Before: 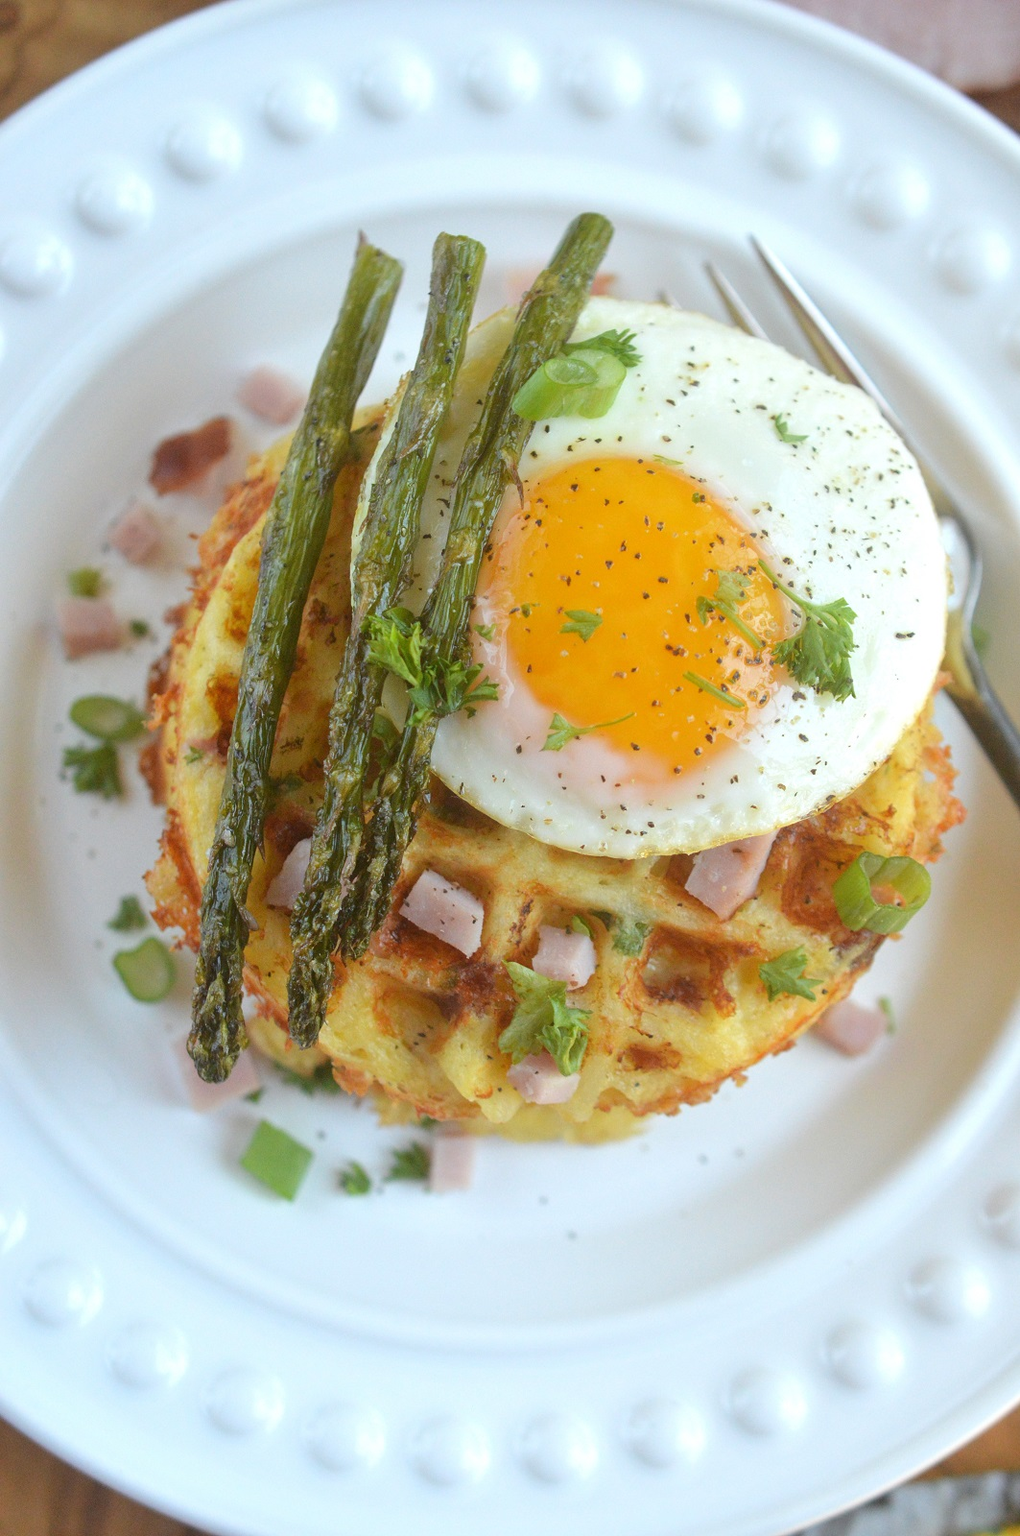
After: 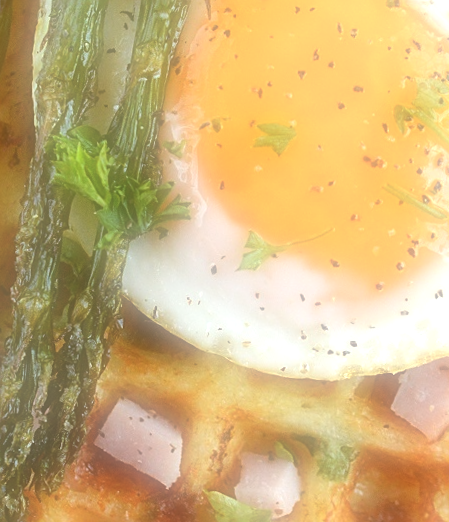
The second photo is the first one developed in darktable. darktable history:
rotate and perspective: rotation -1.77°, lens shift (horizontal) 0.004, automatic cropping off
sharpen: on, module defaults
exposure: black level correction 0, exposure 0.68 EV, compensate exposure bias true, compensate highlight preservation false
crop: left 31.751%, top 32.172%, right 27.8%, bottom 35.83%
soften: on, module defaults
